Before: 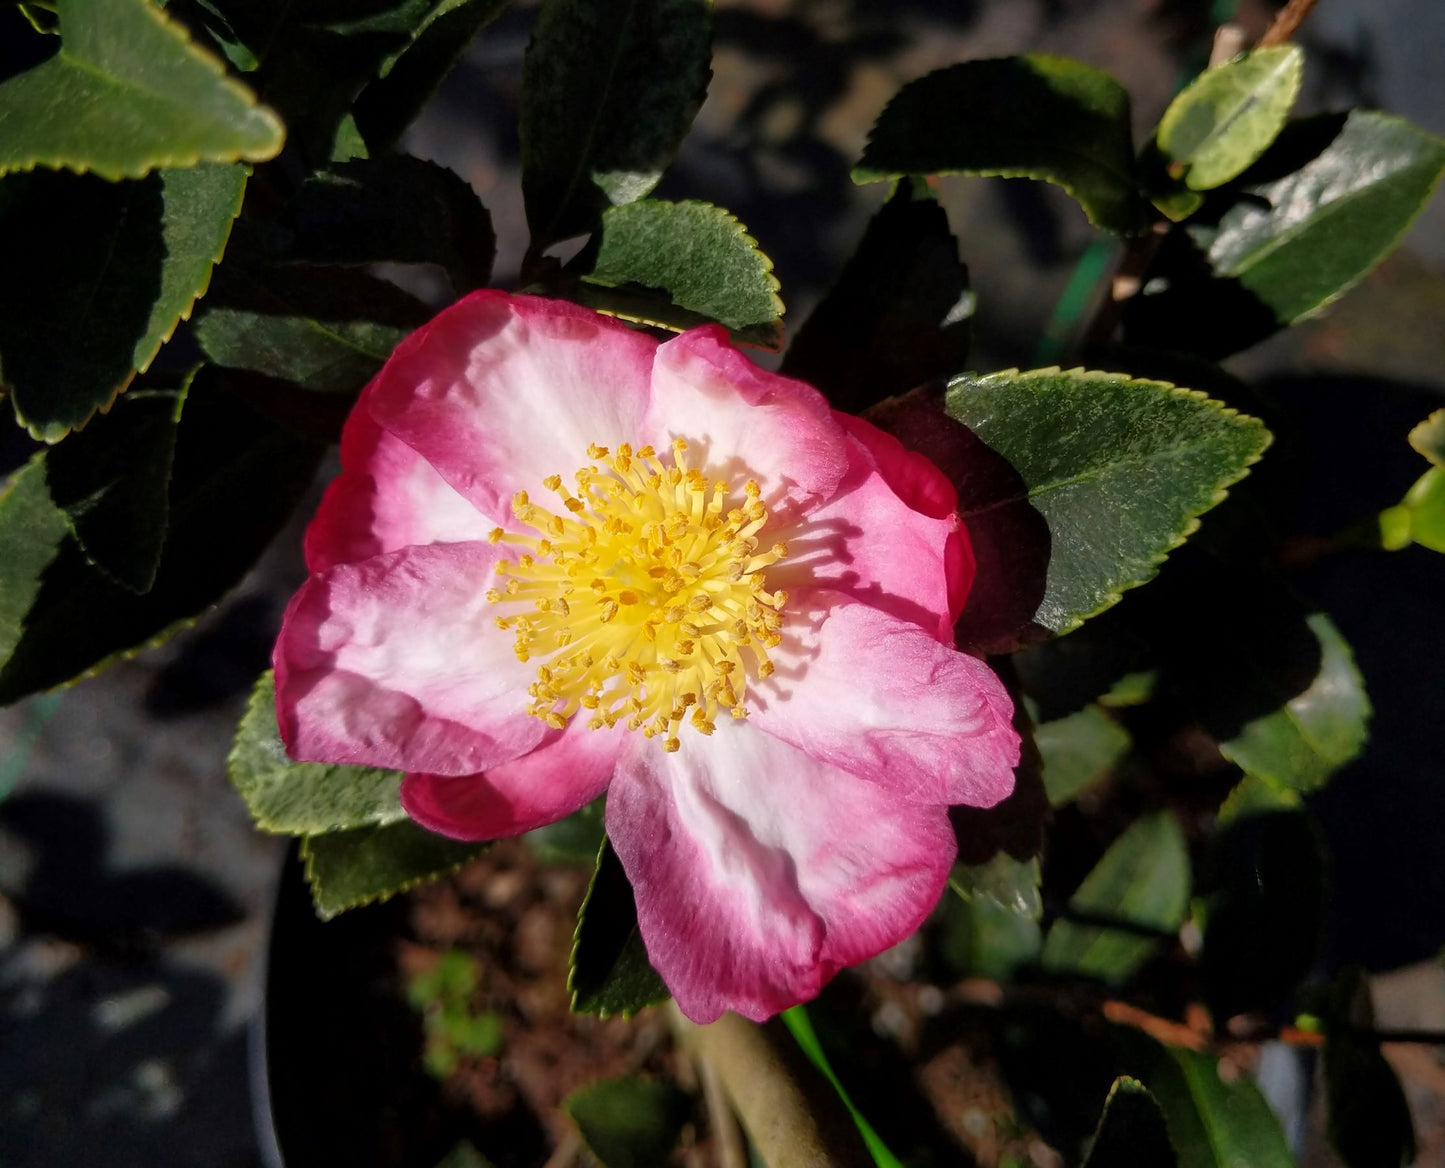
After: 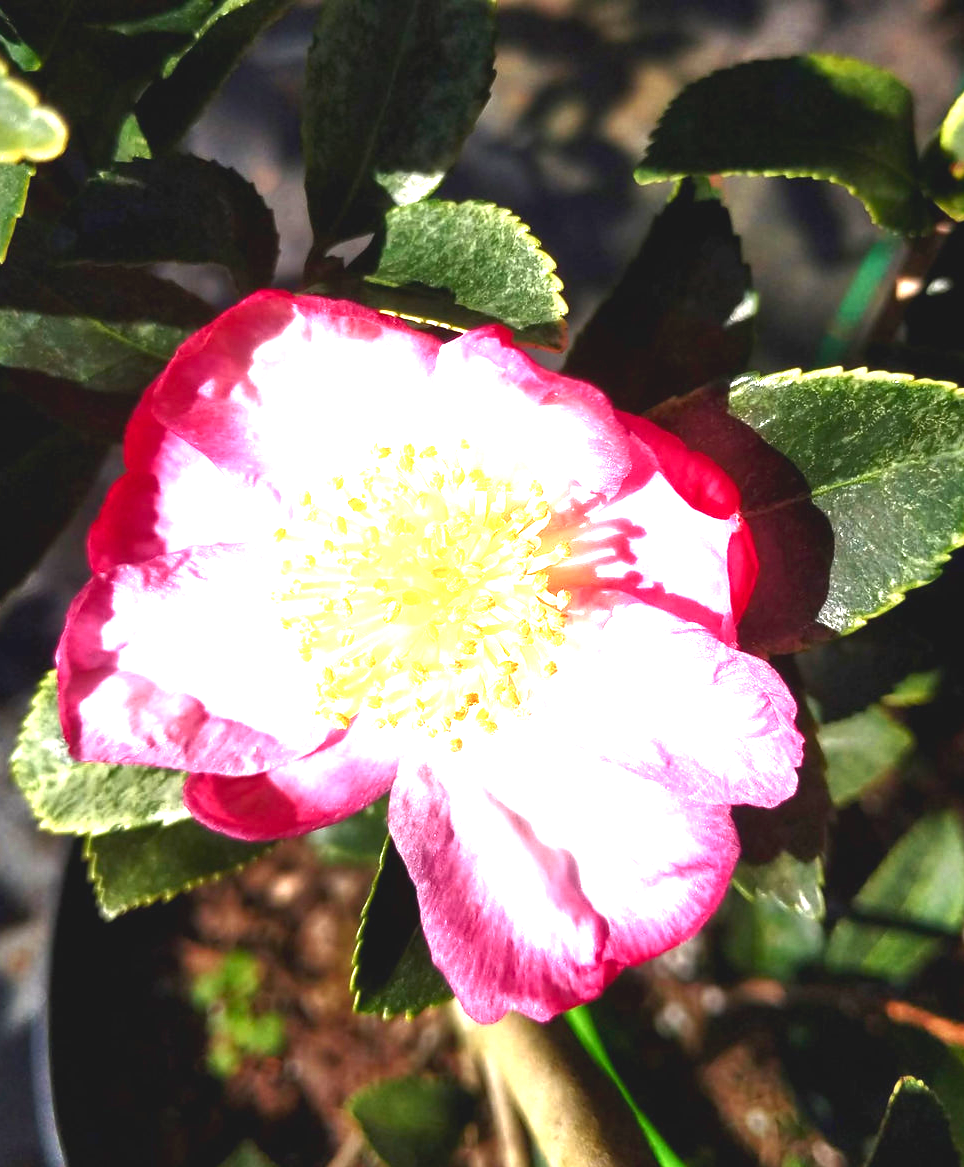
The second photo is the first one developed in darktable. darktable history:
crop and rotate: left 15.064%, right 18.214%
exposure: black level correction 0, exposure 1.739 EV, compensate exposure bias true, compensate highlight preservation false
tone curve: curves: ch0 [(0, 0.081) (0.483, 0.453) (0.881, 0.992)], color space Lab, independent channels, preserve colors none
